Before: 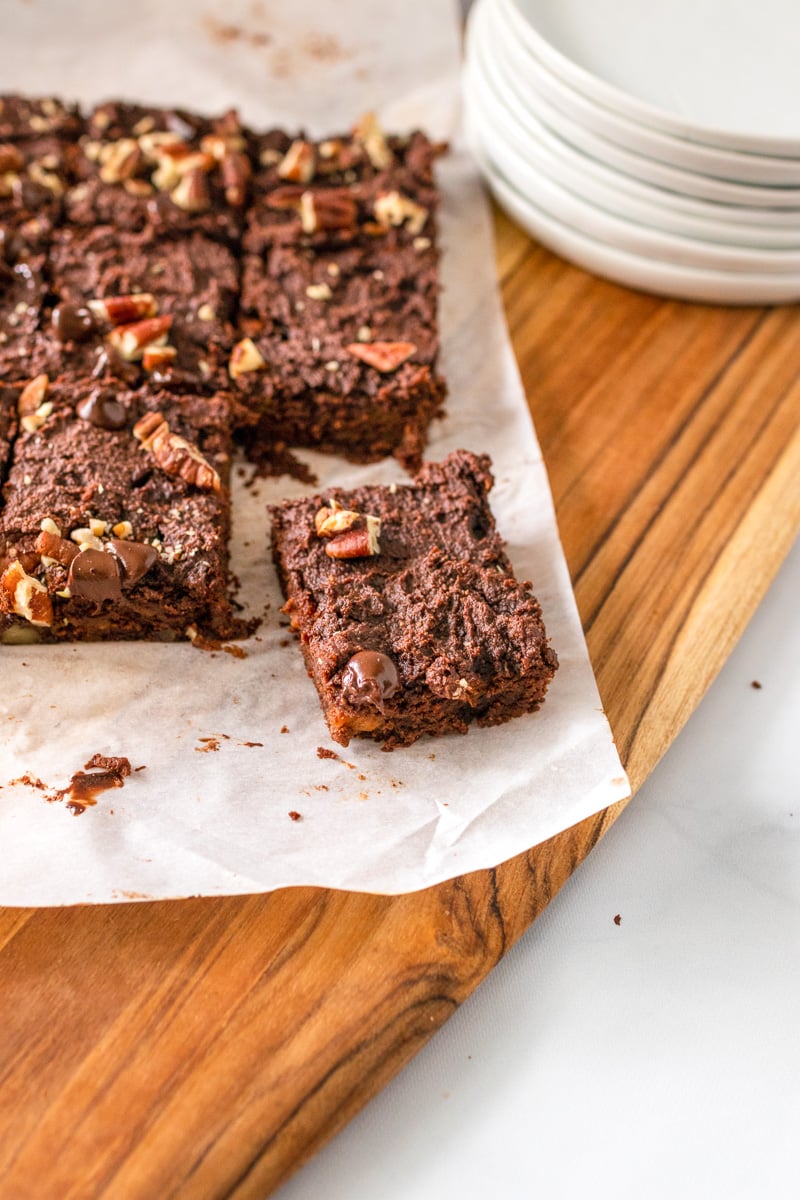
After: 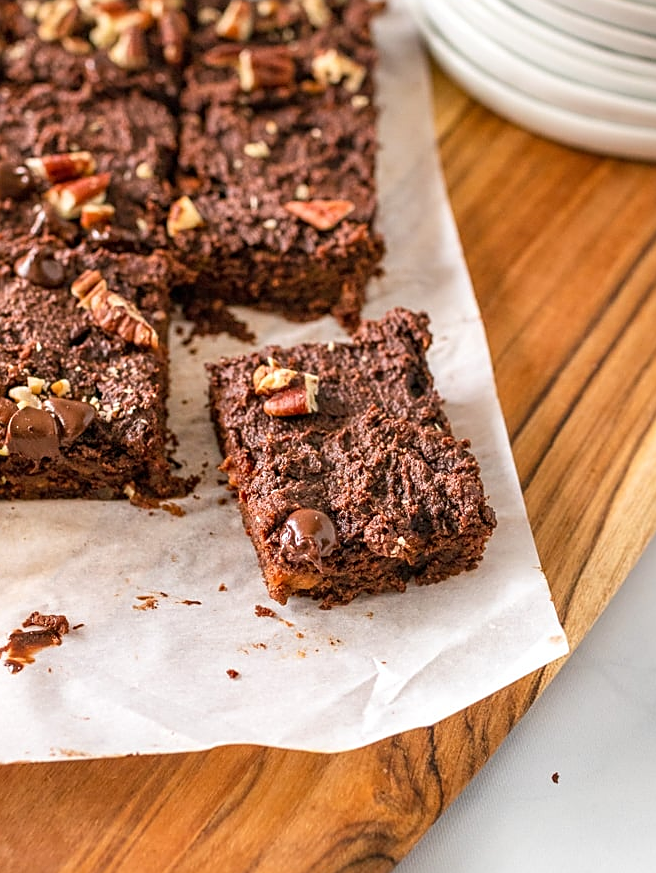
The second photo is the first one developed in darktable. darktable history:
sharpen: on, module defaults
crop: left 7.856%, top 11.836%, right 10.12%, bottom 15.387%
